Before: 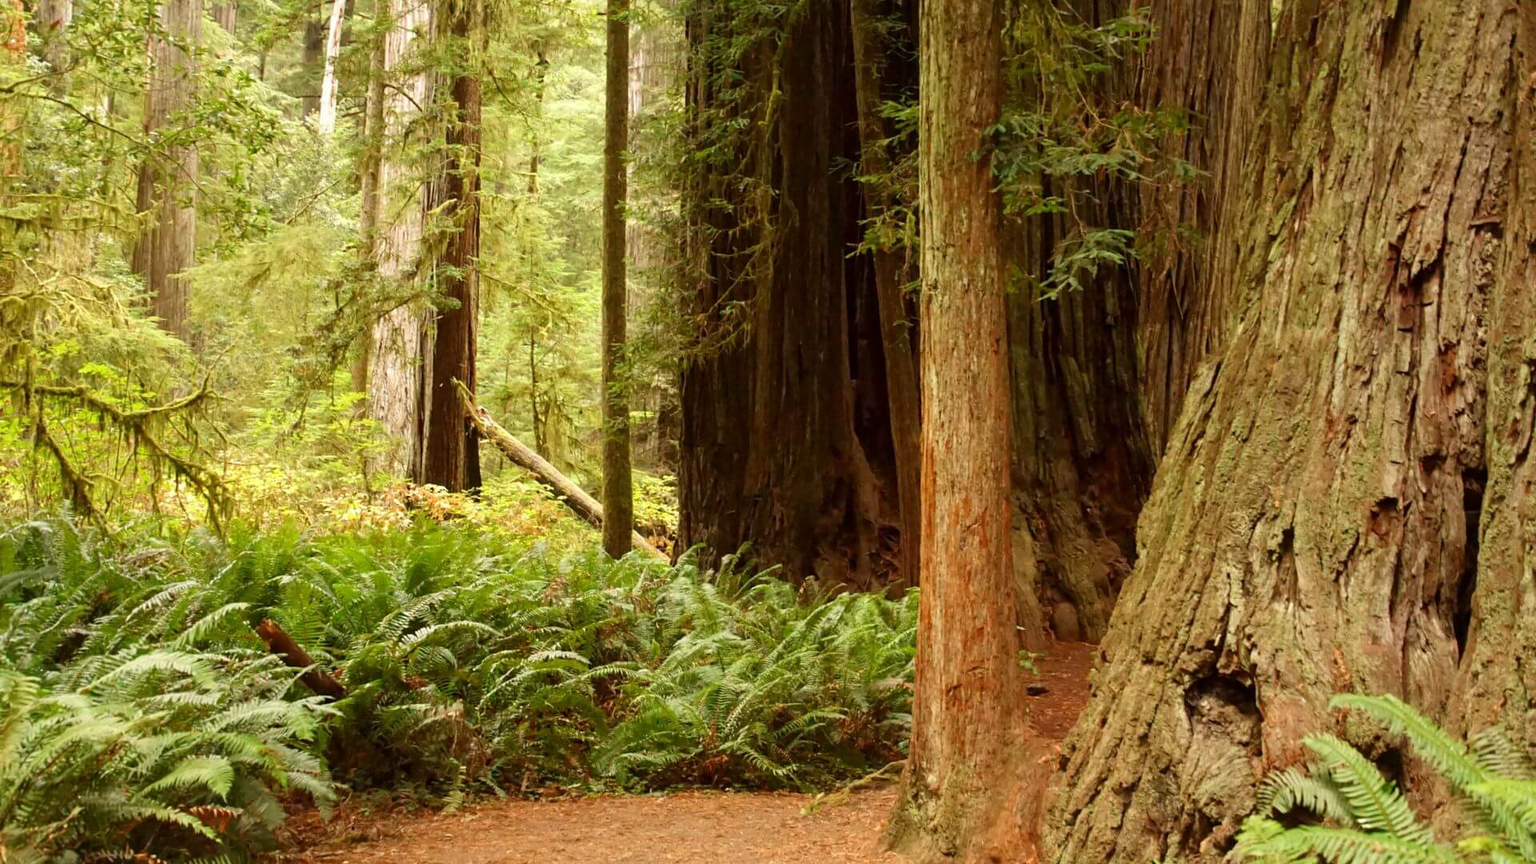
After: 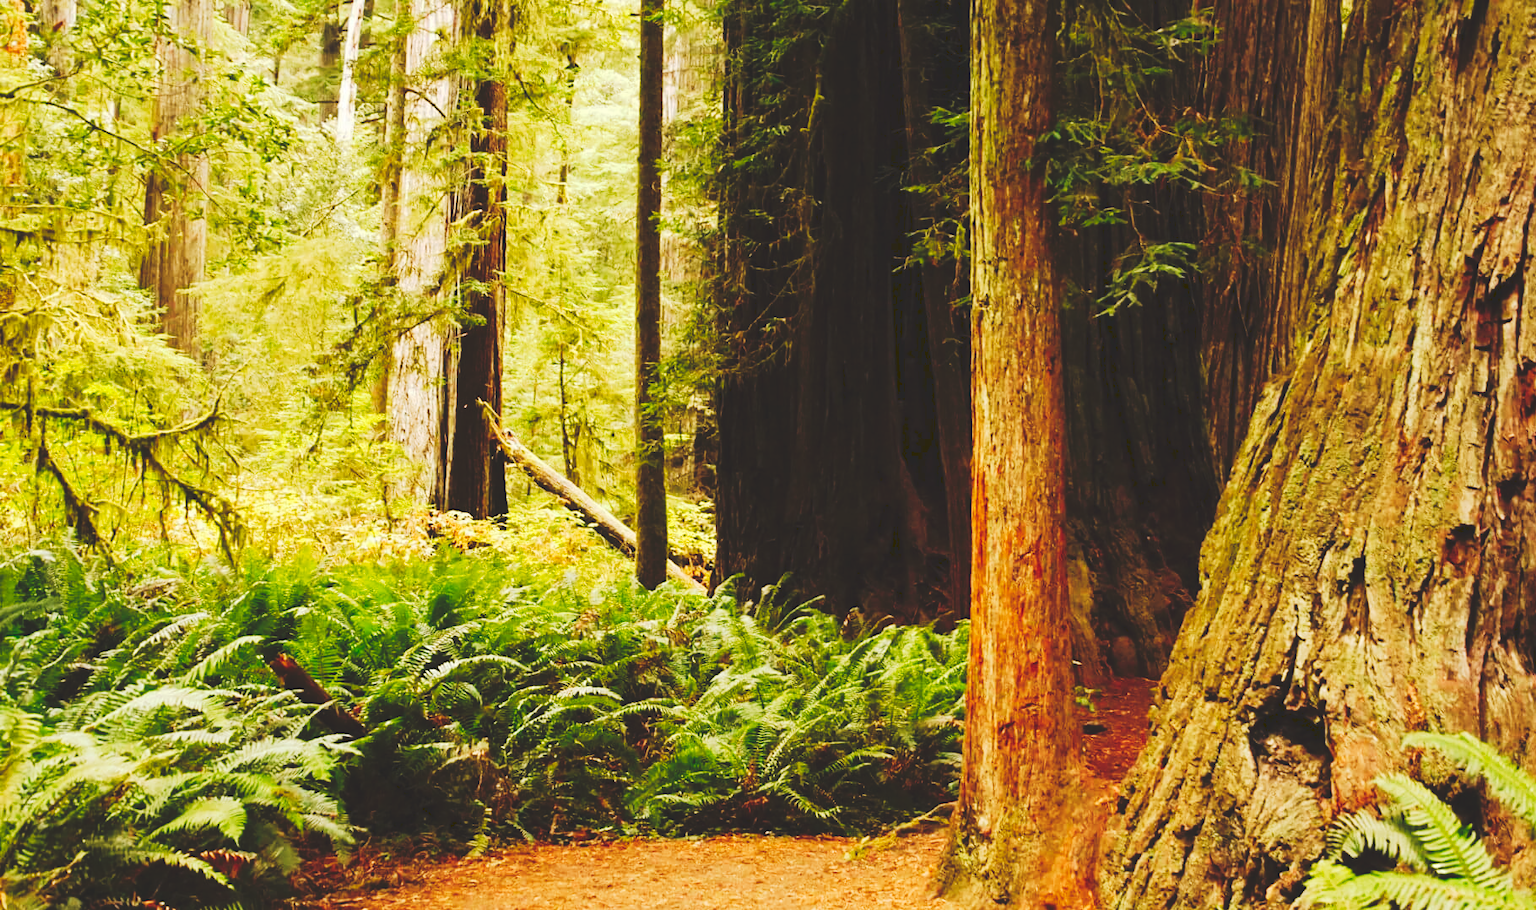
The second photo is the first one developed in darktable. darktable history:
crop and rotate: left 0%, right 5.18%
tone curve: curves: ch0 [(0, 0) (0.003, 0.145) (0.011, 0.15) (0.025, 0.15) (0.044, 0.156) (0.069, 0.161) (0.1, 0.169) (0.136, 0.175) (0.177, 0.184) (0.224, 0.196) (0.277, 0.234) (0.335, 0.291) (0.399, 0.391) (0.468, 0.505) (0.543, 0.633) (0.623, 0.742) (0.709, 0.826) (0.801, 0.882) (0.898, 0.93) (1, 1)], preserve colors none
